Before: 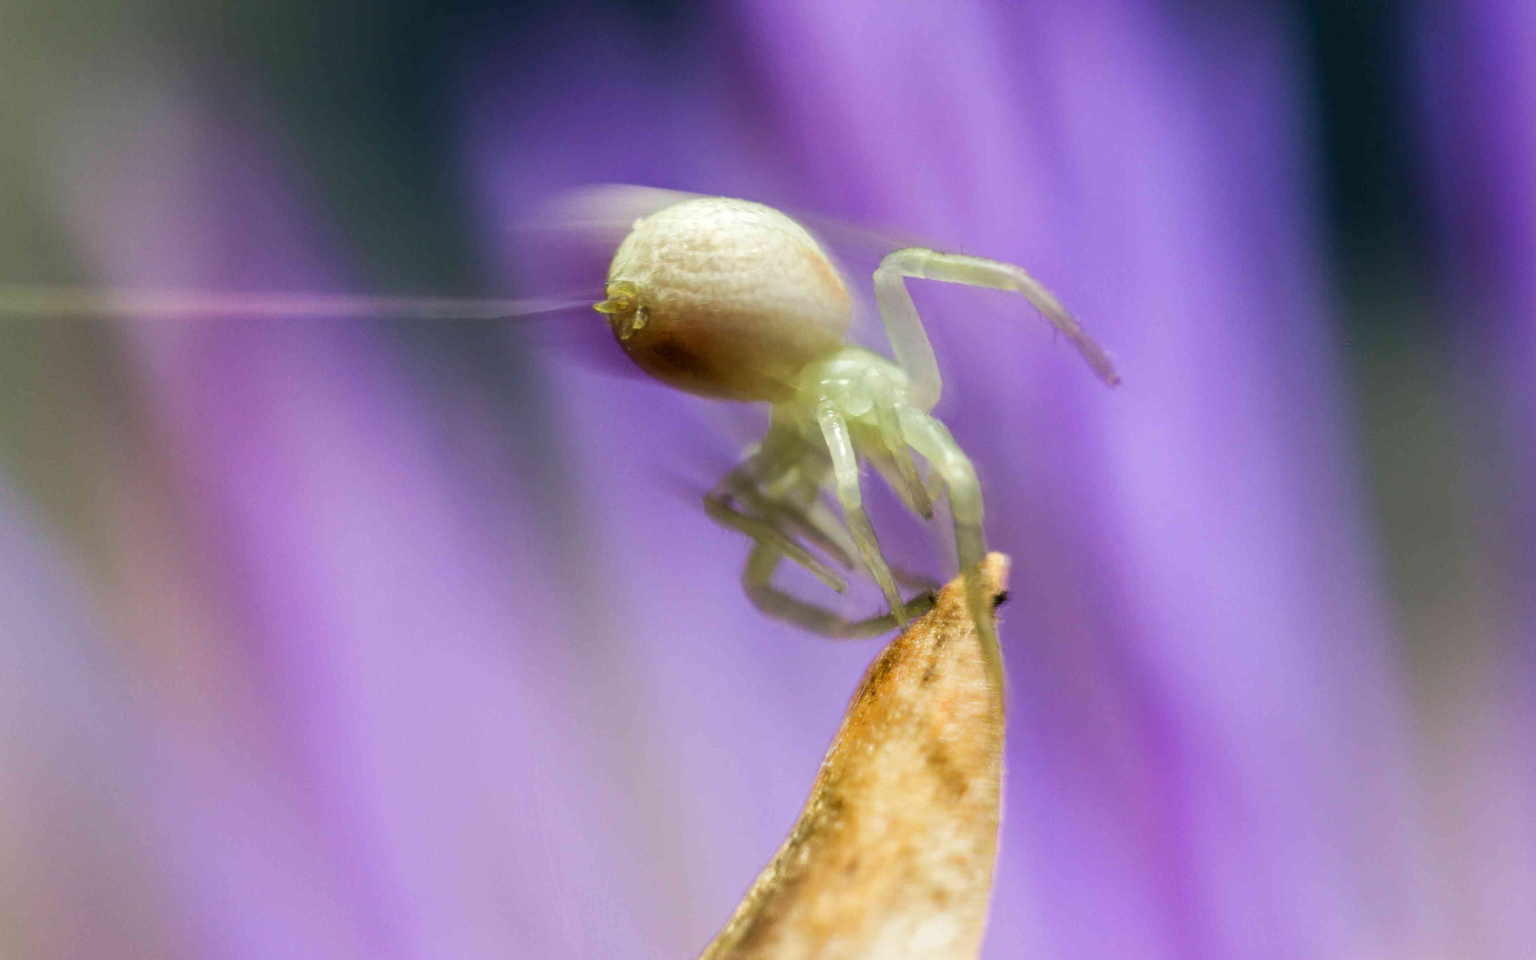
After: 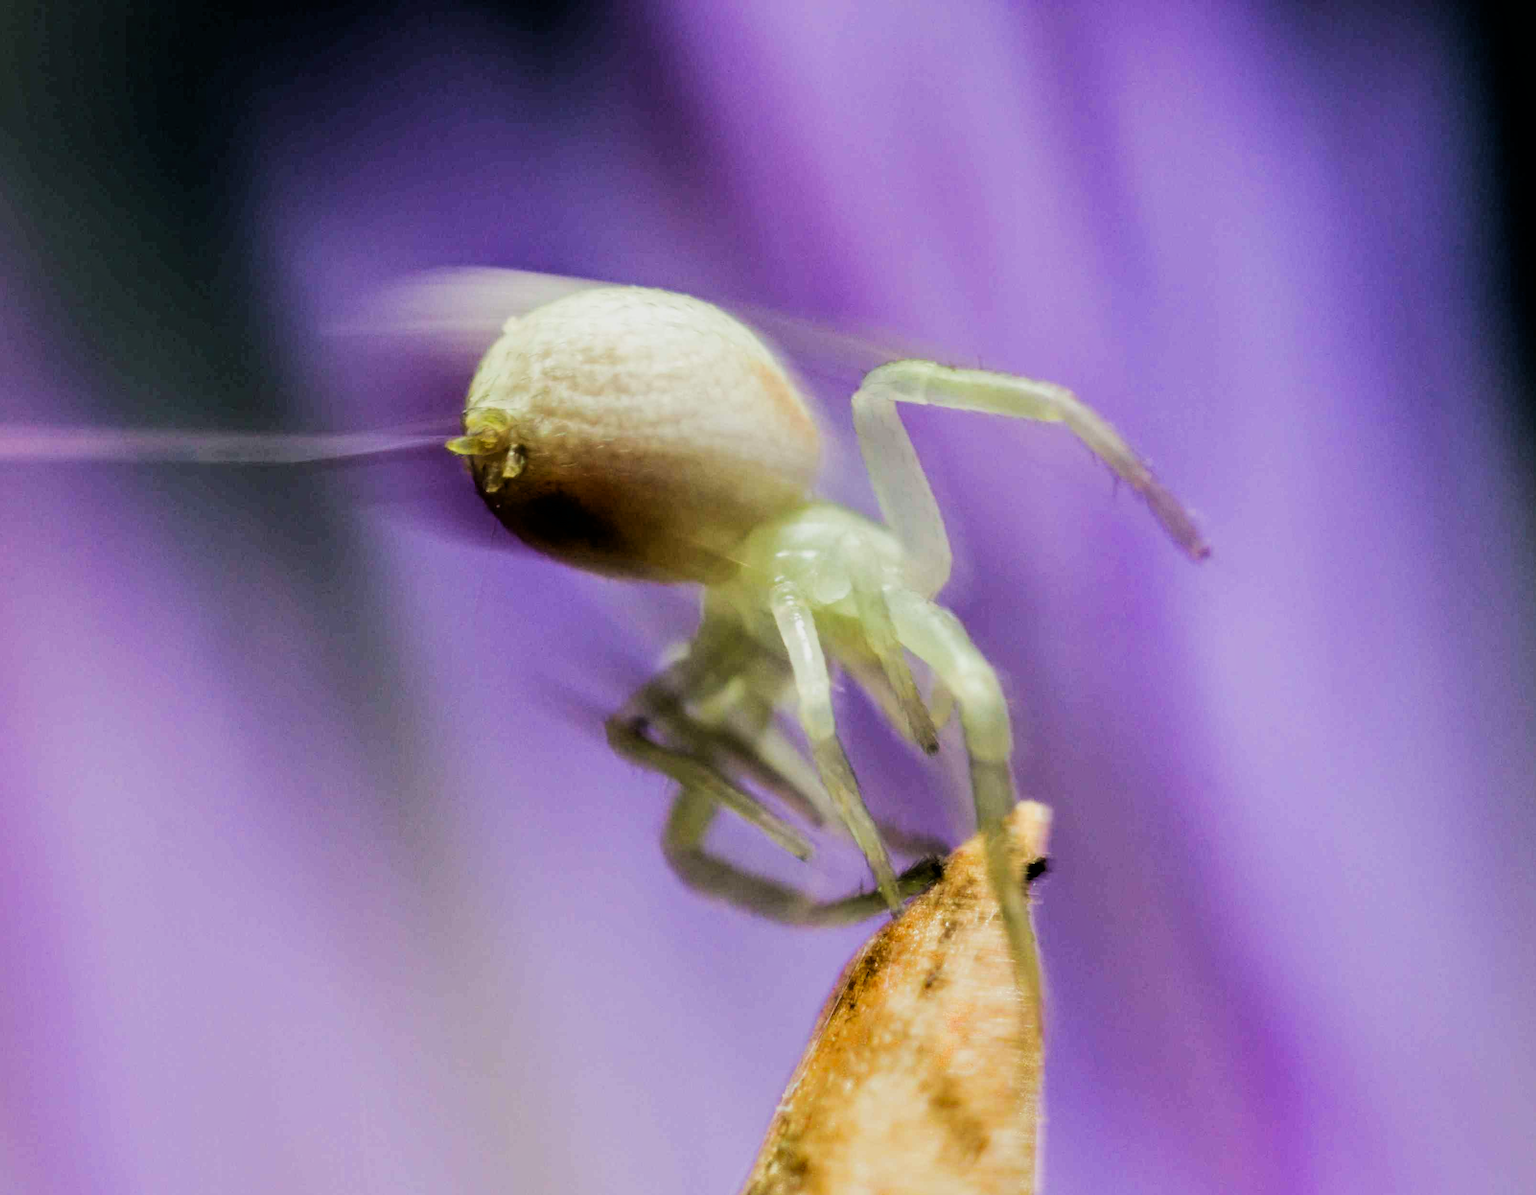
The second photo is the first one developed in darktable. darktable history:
filmic rgb: black relative exposure -5.03 EV, white relative exposure 3.99 EV, threshold 3 EV, hardness 2.91, contrast 1.187, highlights saturation mix -31.3%, enable highlight reconstruction true
crop: left 18.649%, right 12.404%, bottom 14.125%
contrast equalizer: octaves 7, y [[0.6 ×6], [0.55 ×6], [0 ×6], [0 ×6], [0 ×6]], mix 0.578
